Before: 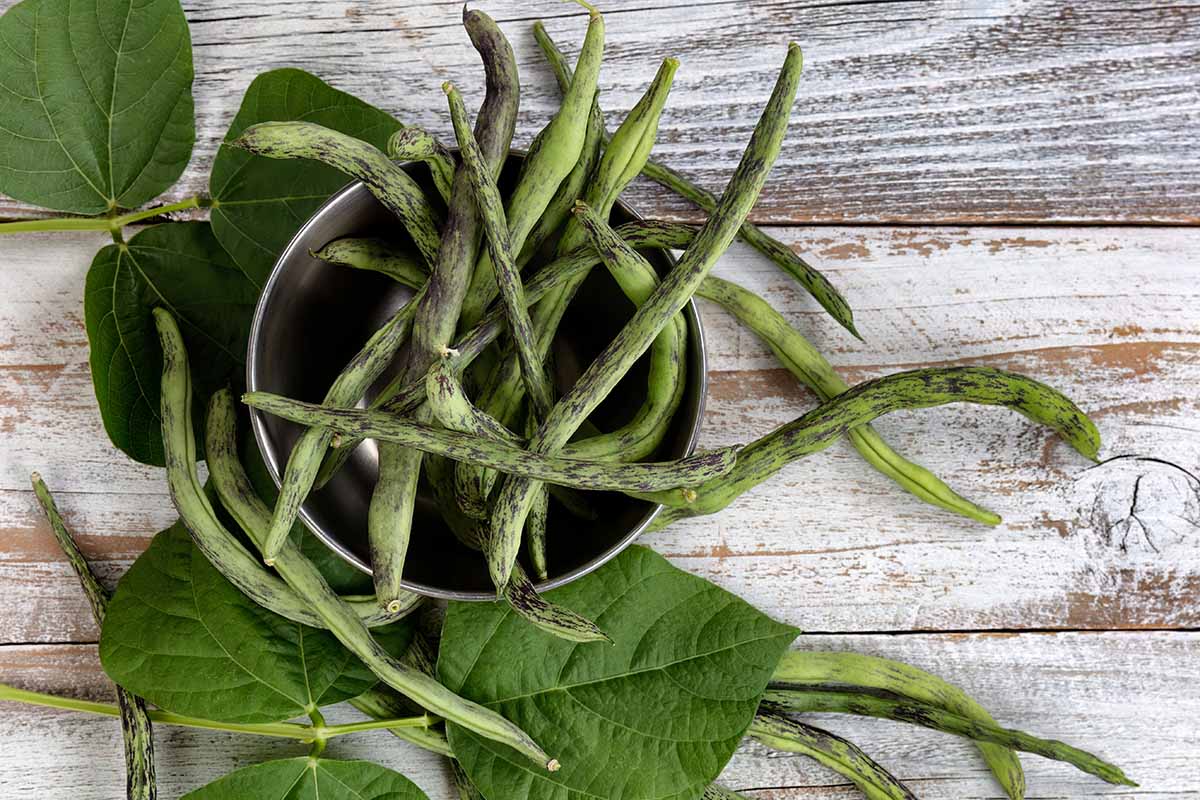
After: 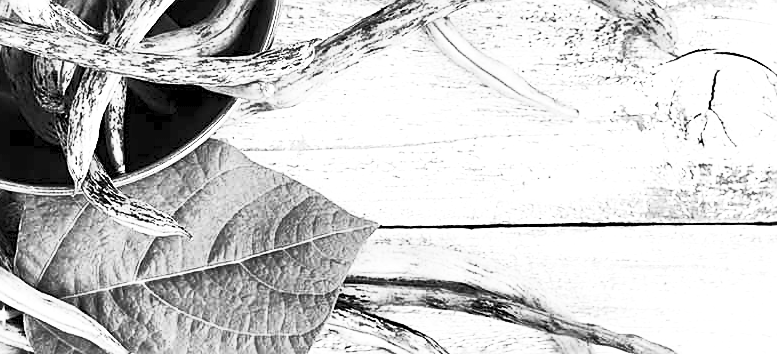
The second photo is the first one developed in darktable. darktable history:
contrast brightness saturation: contrast 0.526, brightness 0.49, saturation -1
exposure: exposure 0.749 EV, compensate highlight preservation false
sharpen: on, module defaults
crop and rotate: left 35.169%, top 50.816%, bottom 4.918%
